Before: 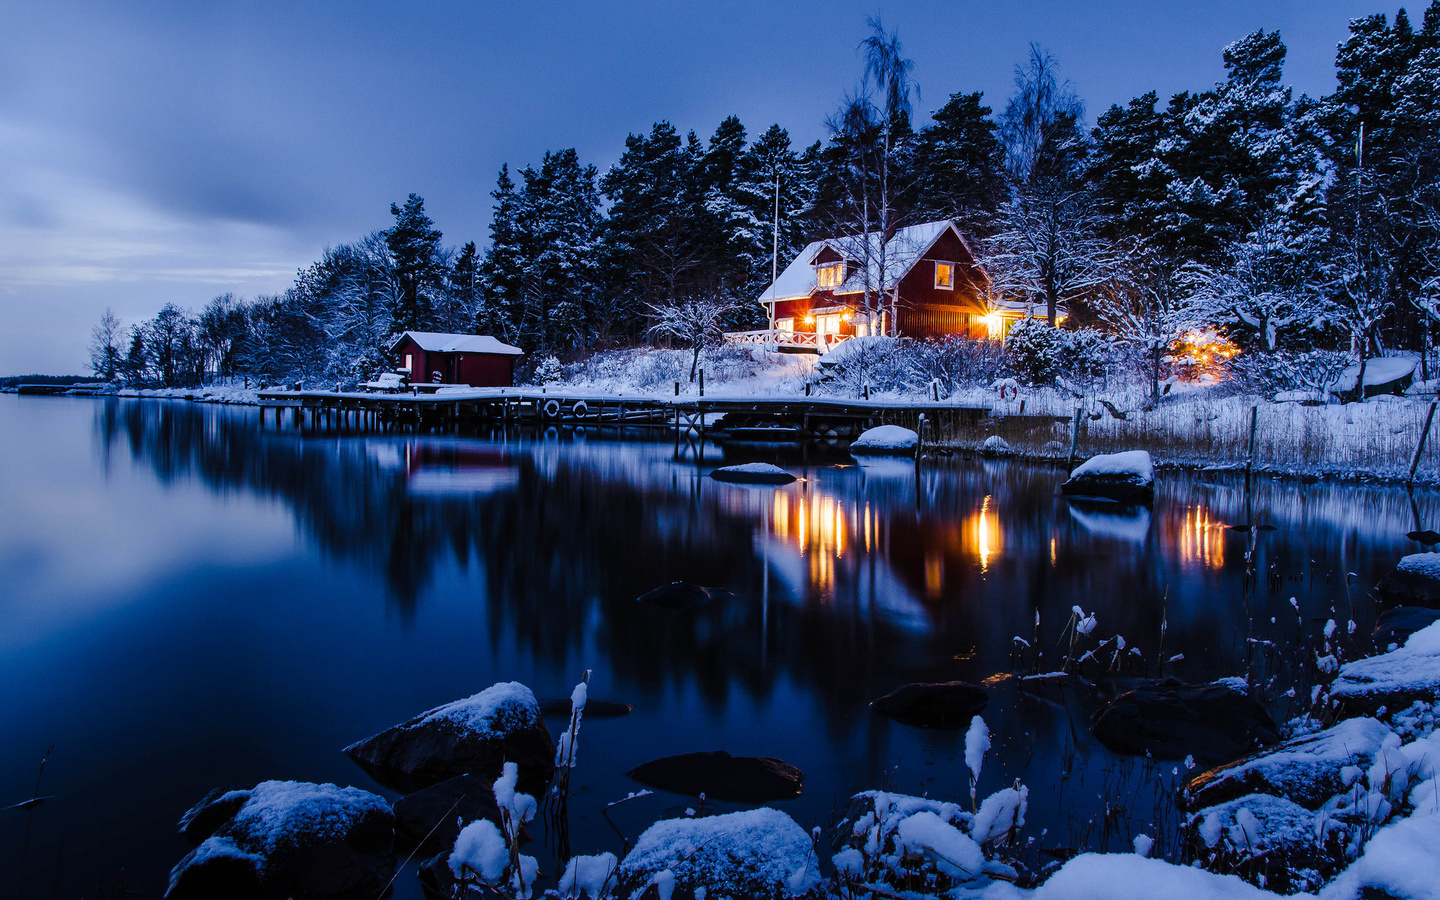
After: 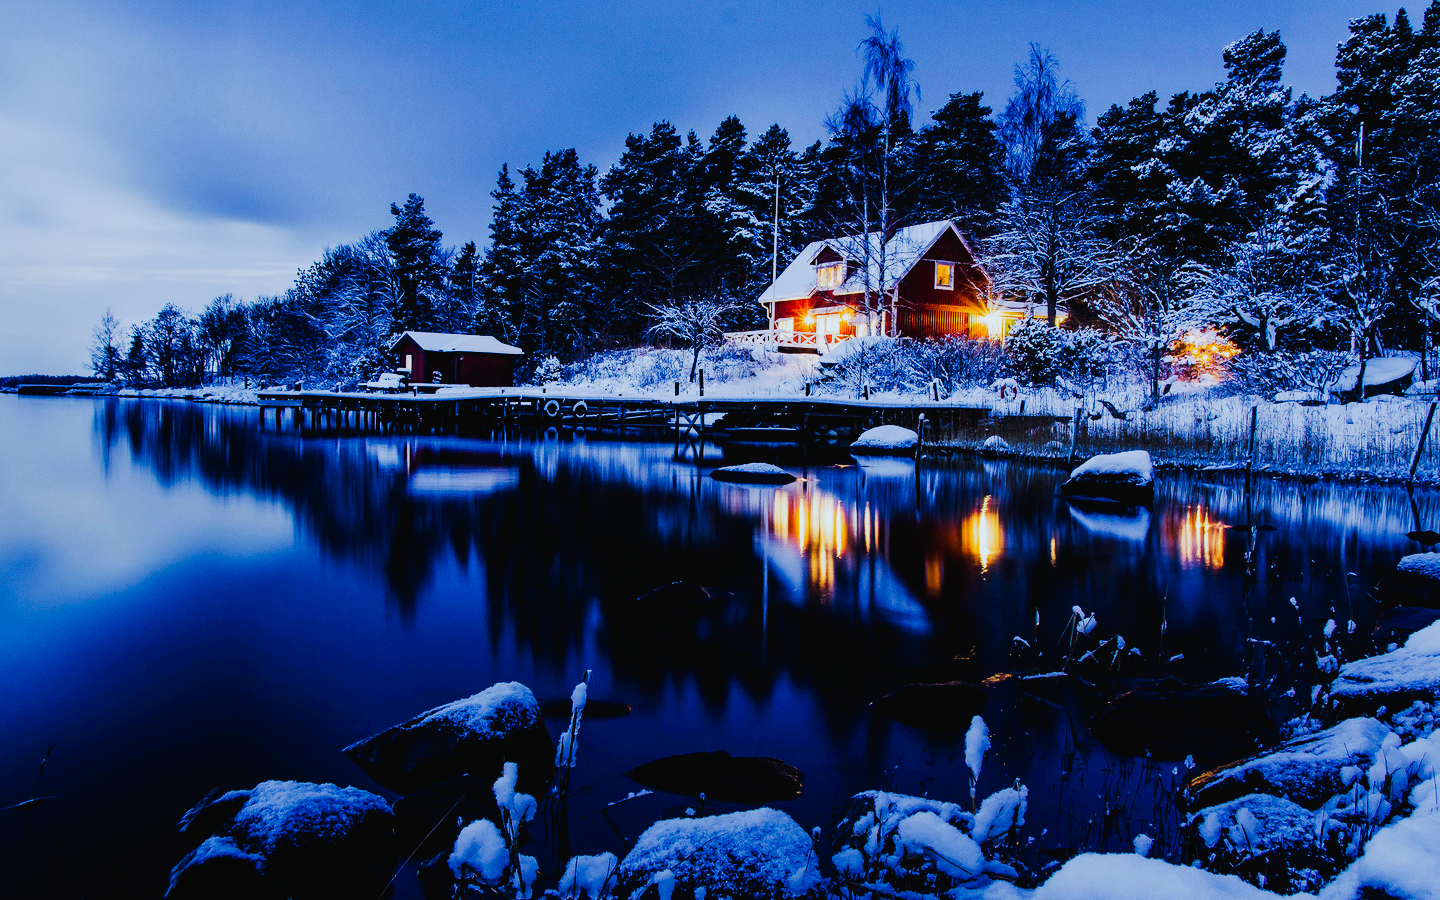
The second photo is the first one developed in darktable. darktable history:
tone curve: curves: ch0 [(0, 0.017) (0.091, 0.04) (0.296, 0.276) (0.439, 0.482) (0.64, 0.729) (0.785, 0.817) (0.995, 0.917)]; ch1 [(0, 0) (0.384, 0.365) (0.463, 0.447) (0.486, 0.474) (0.503, 0.497) (0.526, 0.52) (0.555, 0.564) (0.578, 0.589) (0.638, 0.66) (0.766, 0.773) (1, 1)]; ch2 [(0, 0) (0.374, 0.344) (0.446, 0.443) (0.501, 0.509) (0.528, 0.522) (0.569, 0.593) (0.61, 0.646) (0.666, 0.688) (1, 1)], preserve colors none
color calibration: illuminant F (fluorescent), F source F9 (Cool White Deluxe 4150 K) – high CRI, x 0.374, y 0.373, temperature 4163.8 K
